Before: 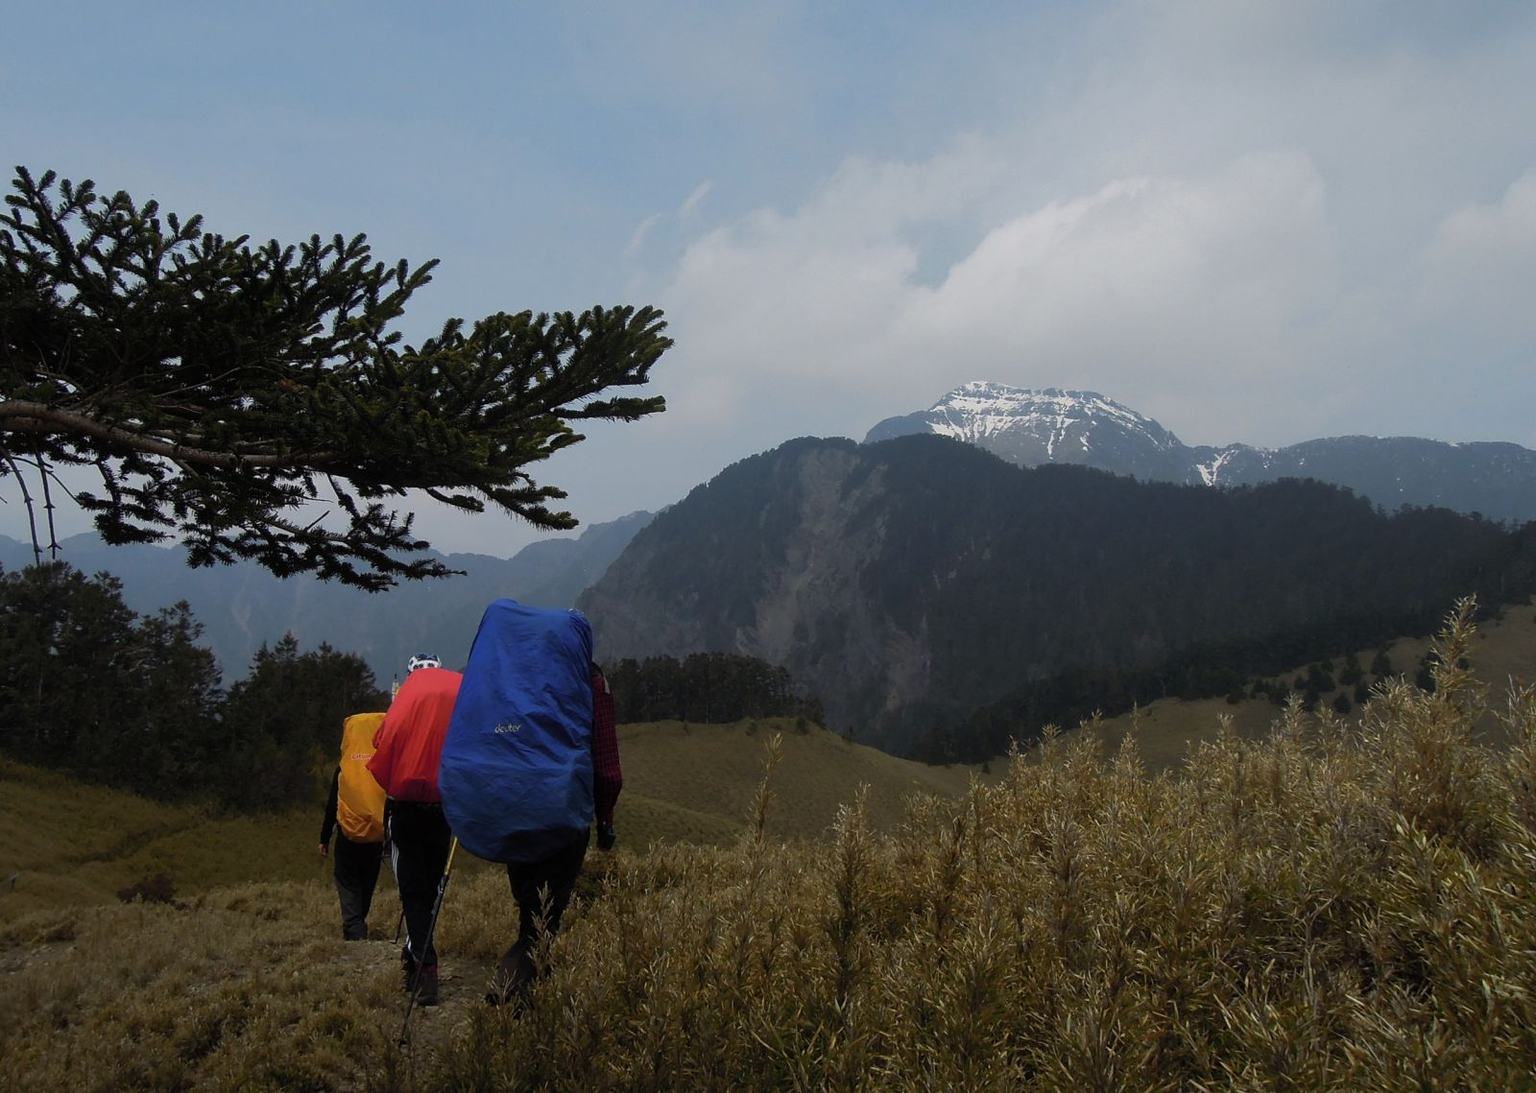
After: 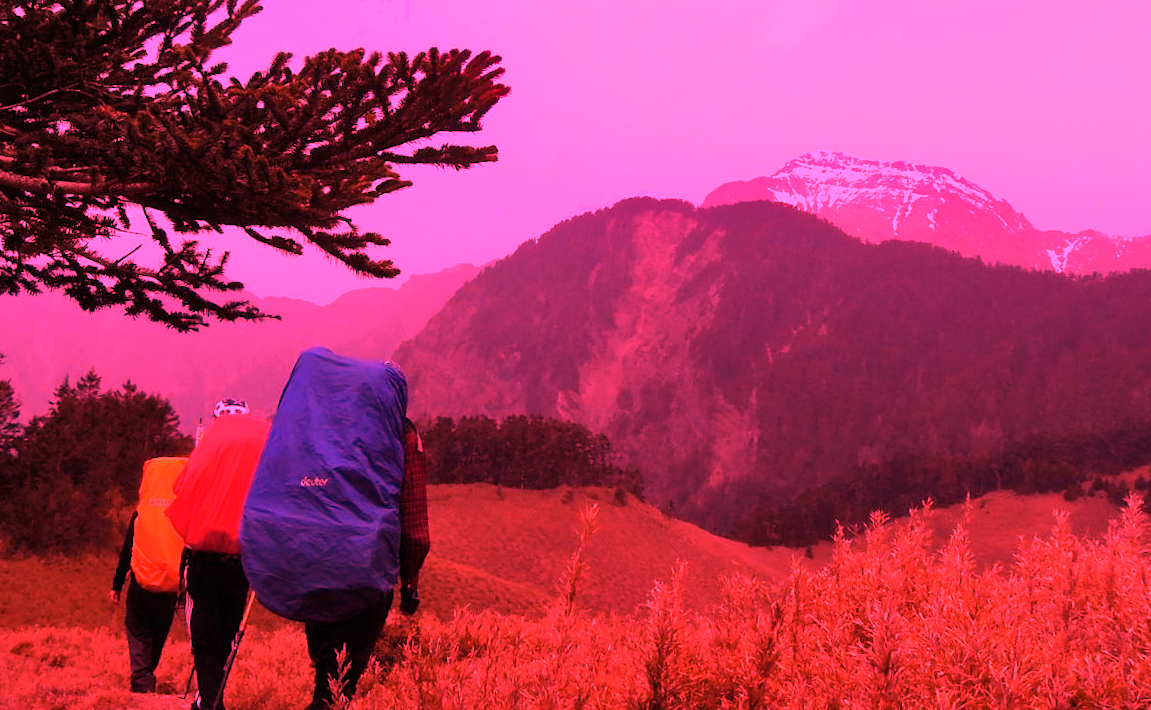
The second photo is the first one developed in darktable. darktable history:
crop and rotate: angle -3.37°, left 9.79%, top 20.73%, right 12.42%, bottom 11.82%
shadows and highlights: shadows 32, highlights -32, soften with gaussian
white balance: red 4.26, blue 1.802
exposure: exposure -1 EV, compensate highlight preservation false
